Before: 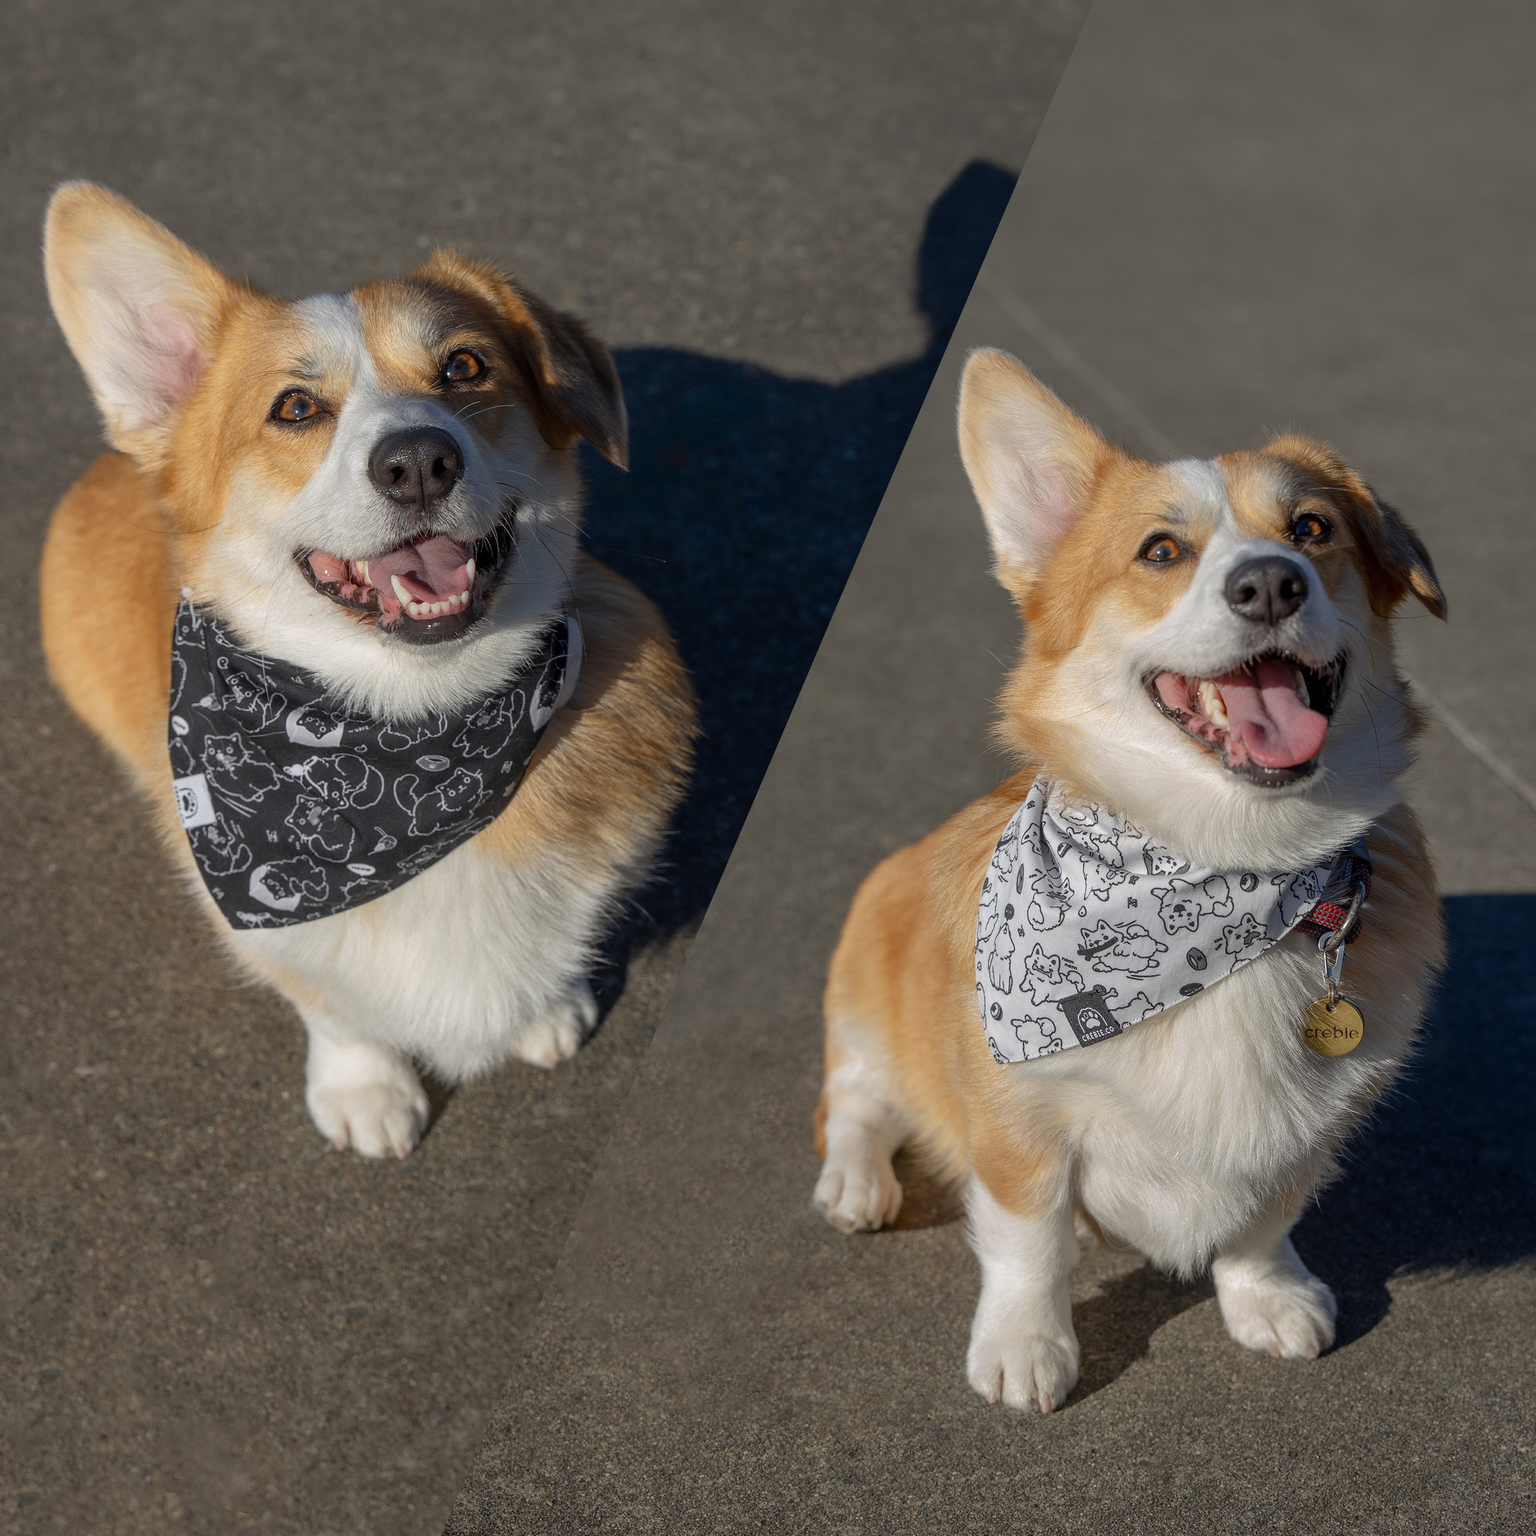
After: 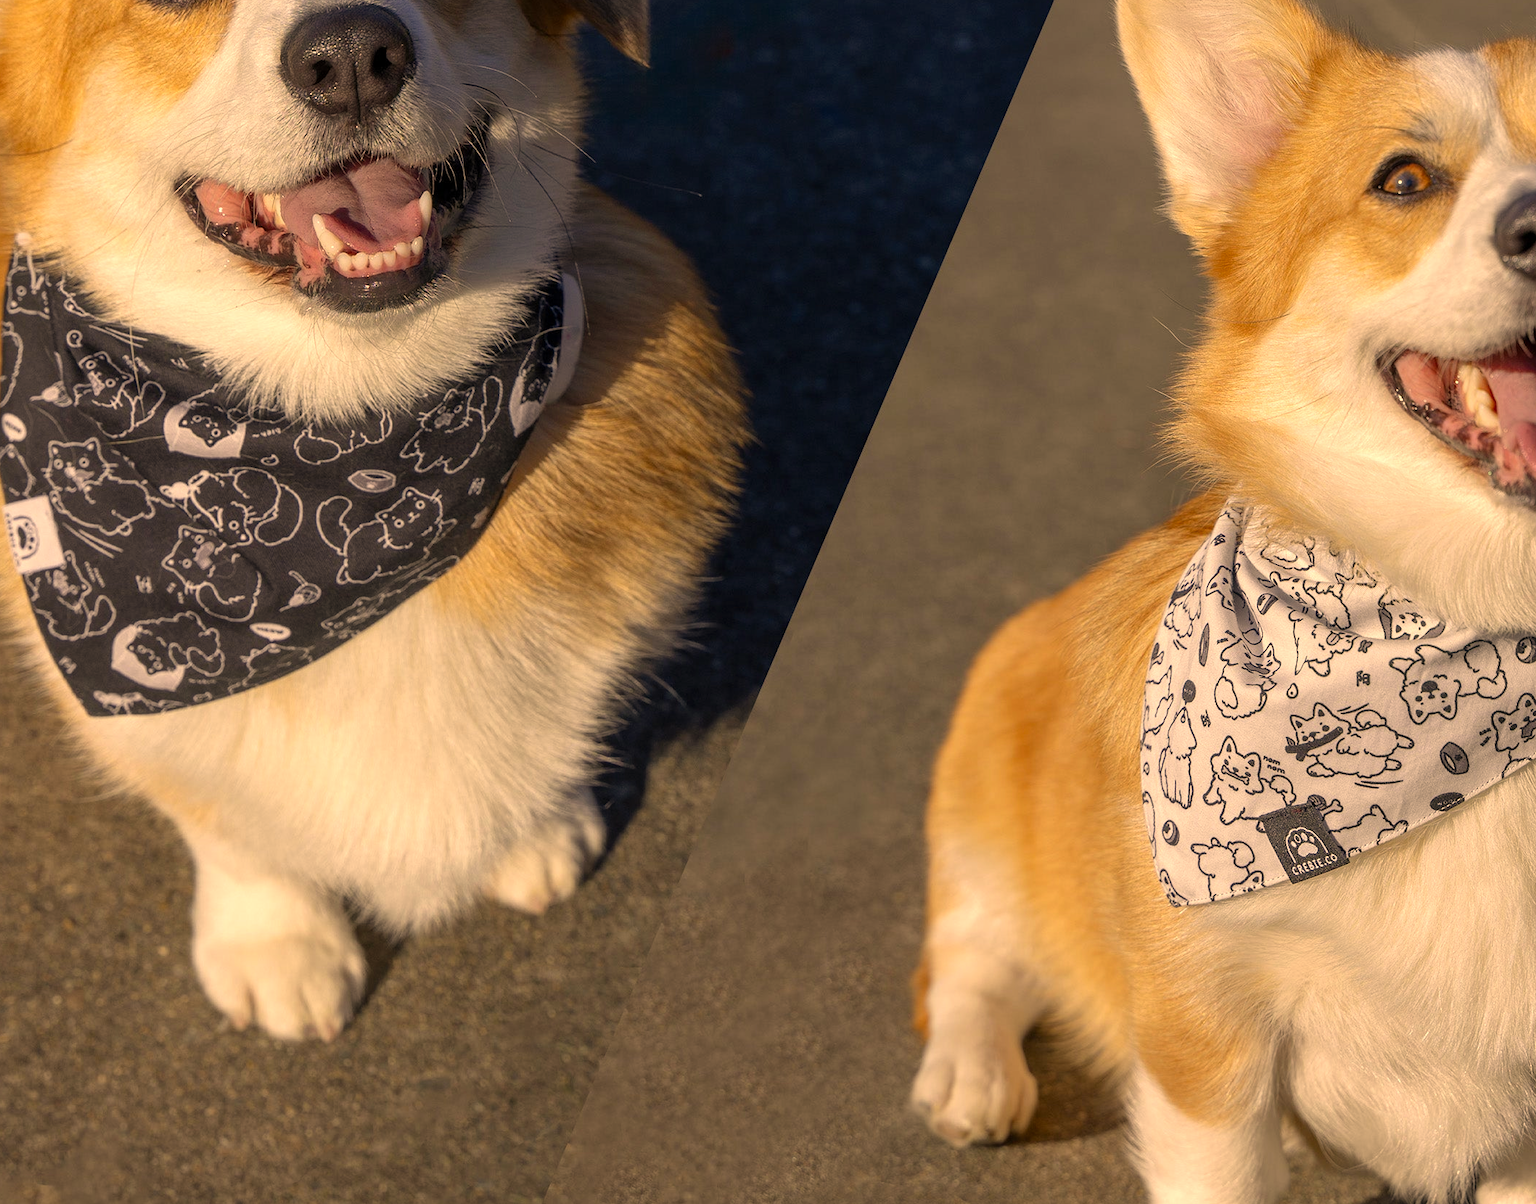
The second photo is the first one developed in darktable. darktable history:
levels: mode automatic, black 0.023%, white 99.97%, levels [0.062, 0.494, 0.925]
crop: left 11.123%, top 27.61%, right 18.3%, bottom 17.034%
color correction: highlights a* 15, highlights b* 31.55
